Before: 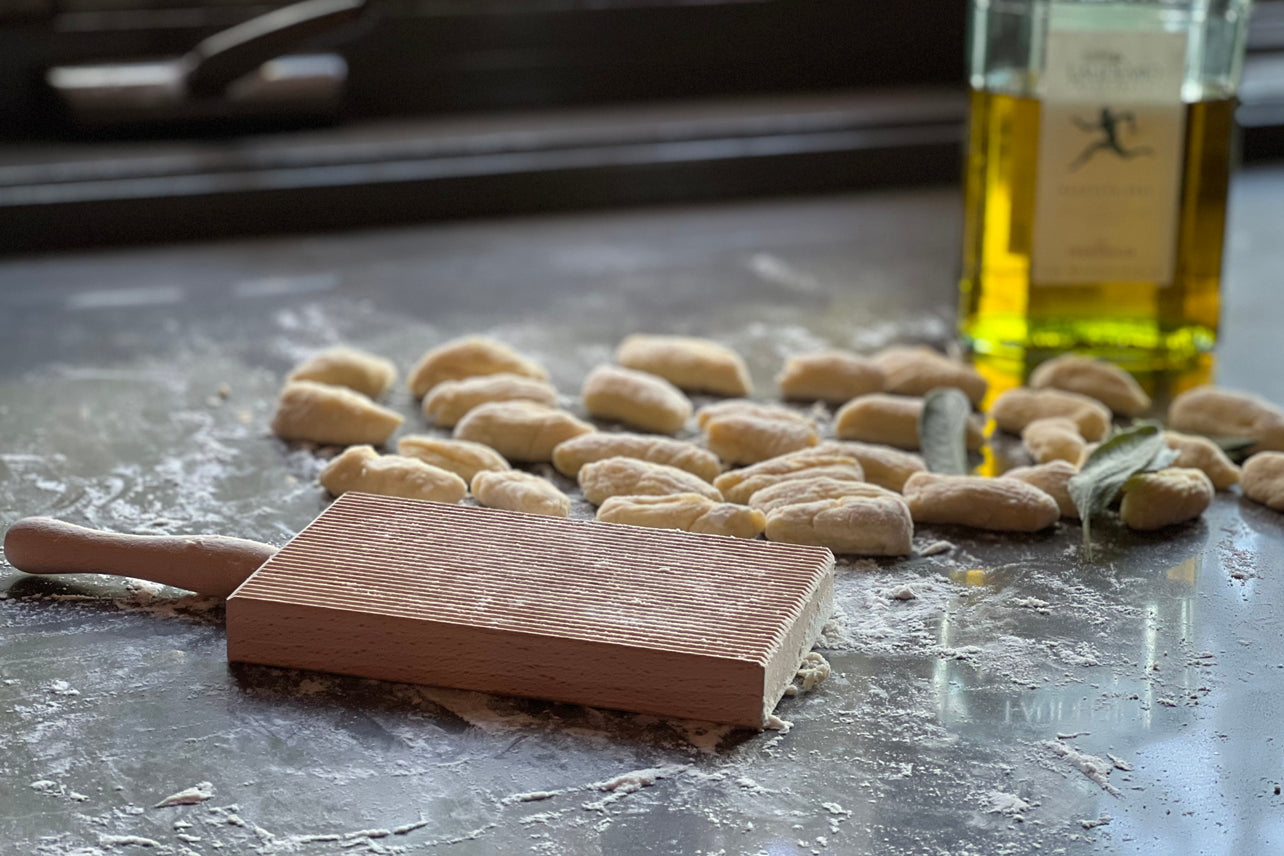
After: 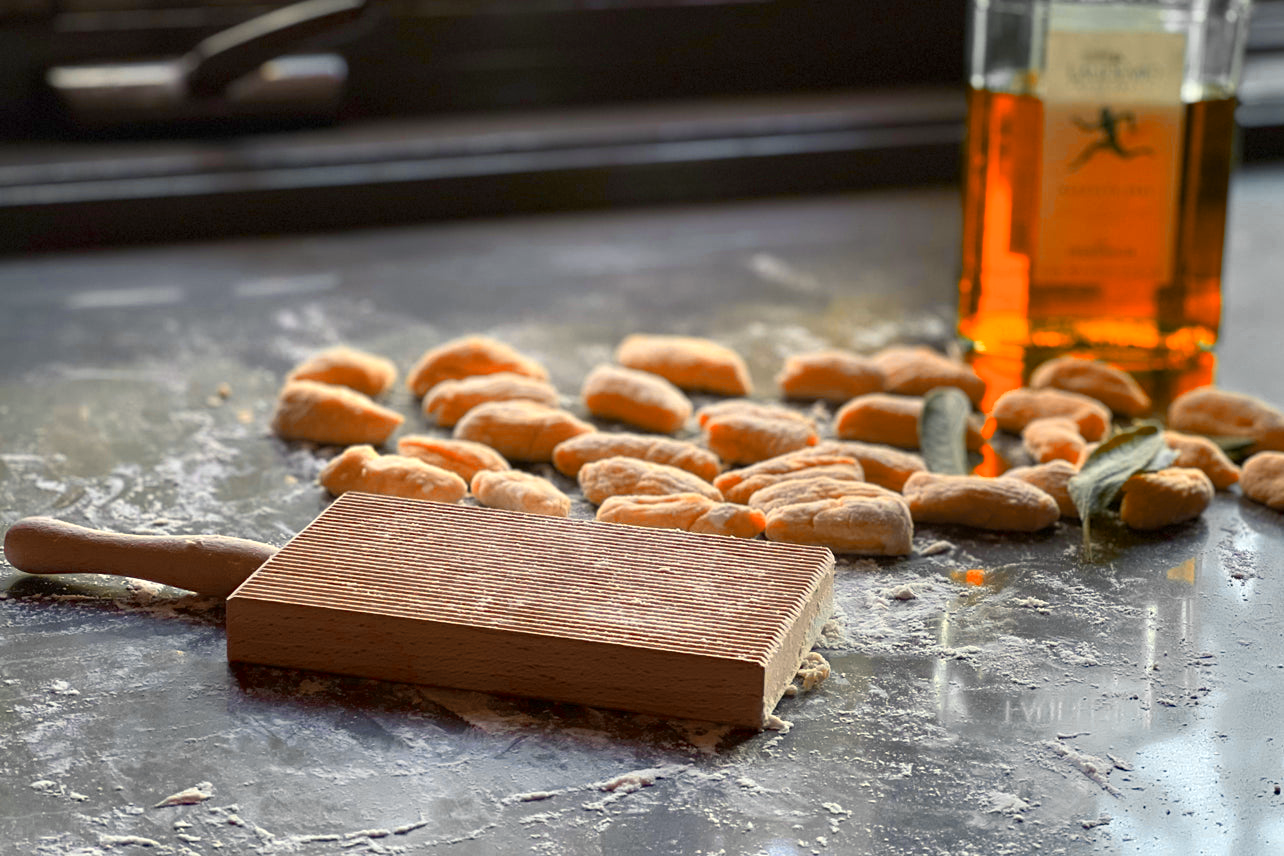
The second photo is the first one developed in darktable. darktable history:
color balance rgb: power › hue 328.76°, highlights gain › chroma 2.26%, highlights gain › hue 74.3°, perceptual saturation grading › global saturation 33.967%, perceptual brilliance grading › global brilliance 14.357%, perceptual brilliance grading › shadows -34.459%, global vibrance -8.847%, contrast -12.366%, saturation formula JzAzBz (2021)
color zones: curves: ch0 [(0.009, 0.528) (0.136, 0.6) (0.255, 0.586) (0.39, 0.528) (0.522, 0.584) (0.686, 0.736) (0.849, 0.561)]; ch1 [(0.045, 0.781) (0.14, 0.416) (0.257, 0.695) (0.442, 0.032) (0.738, 0.338) (0.818, 0.632) (0.891, 0.741) (1, 0.704)]; ch2 [(0, 0.667) (0.141, 0.52) (0.26, 0.37) (0.474, 0.432) (0.743, 0.286)]
